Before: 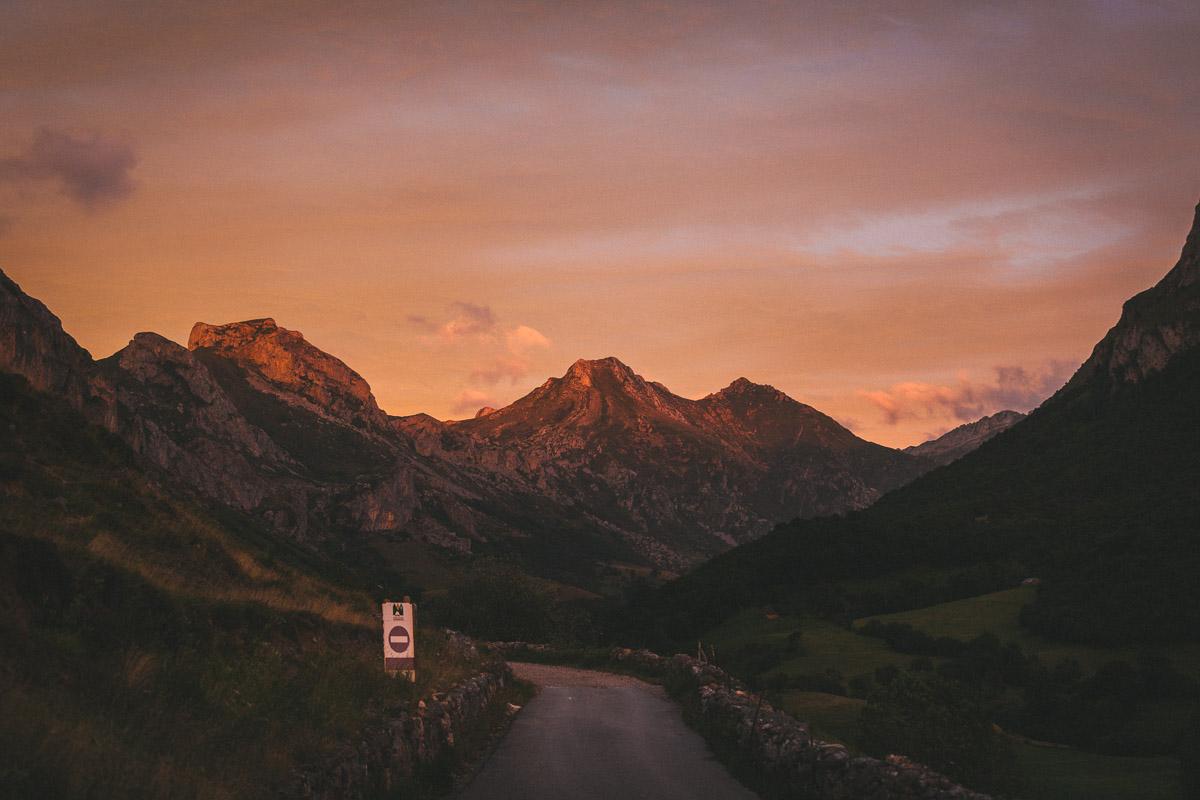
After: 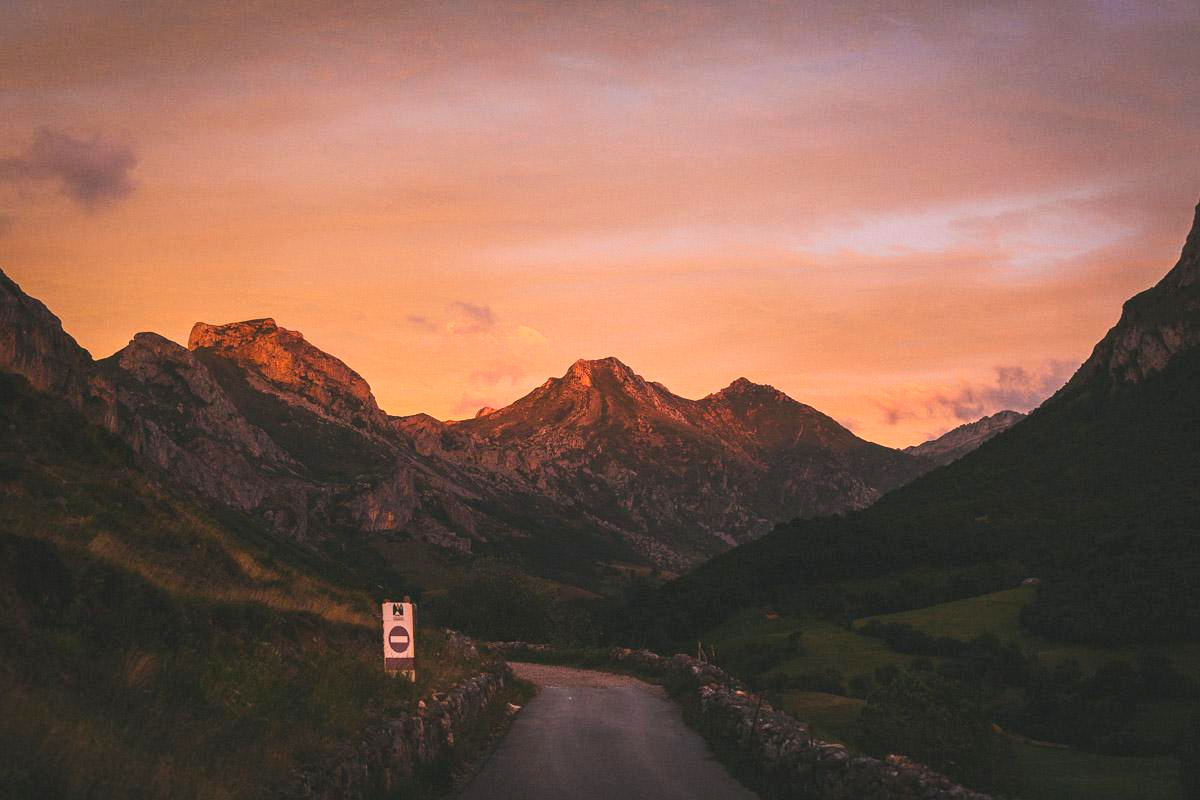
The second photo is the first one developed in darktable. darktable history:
contrast brightness saturation: contrast 0.202, brightness 0.164, saturation 0.223
